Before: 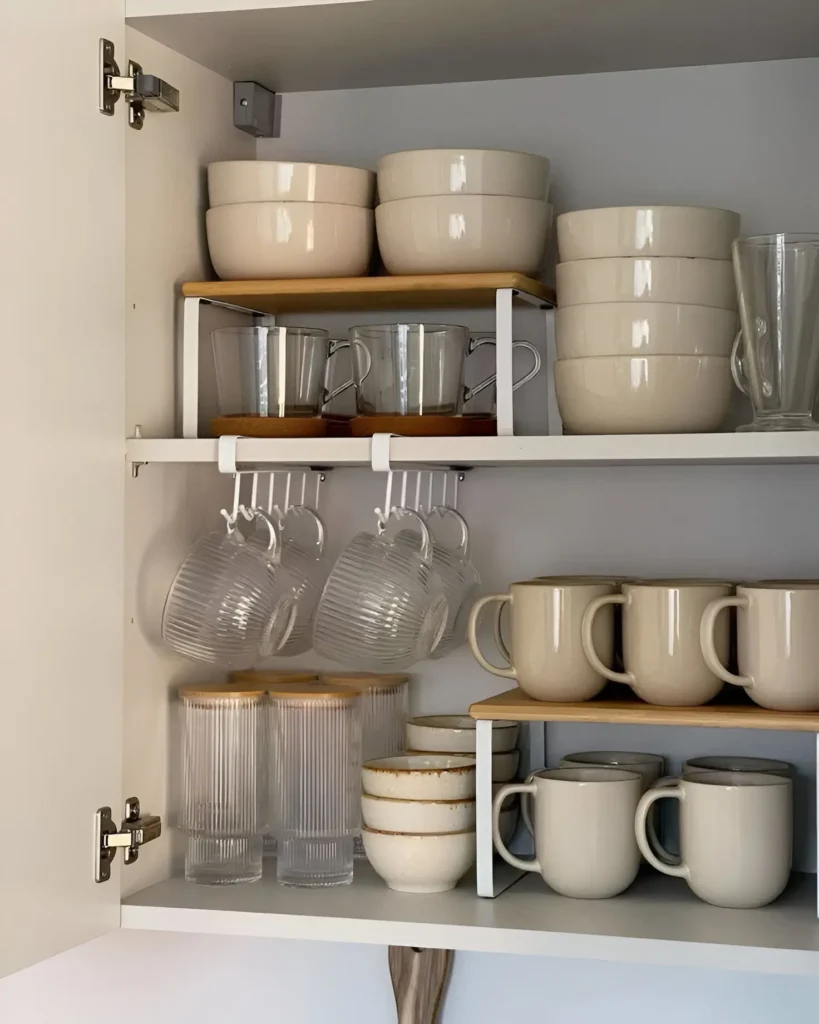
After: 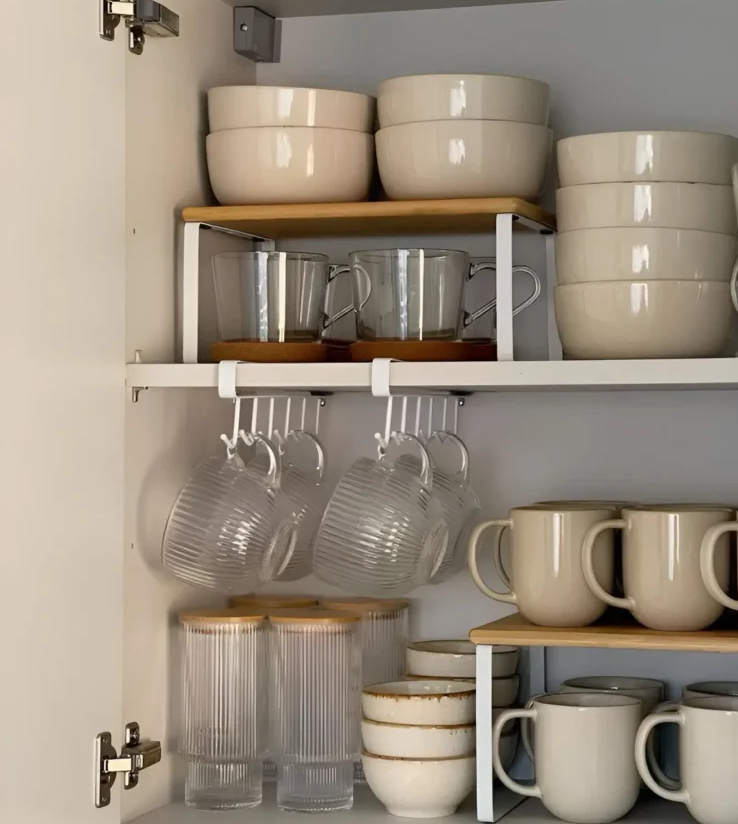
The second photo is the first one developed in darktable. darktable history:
crop: top 7.396%, right 9.888%, bottom 12.05%
